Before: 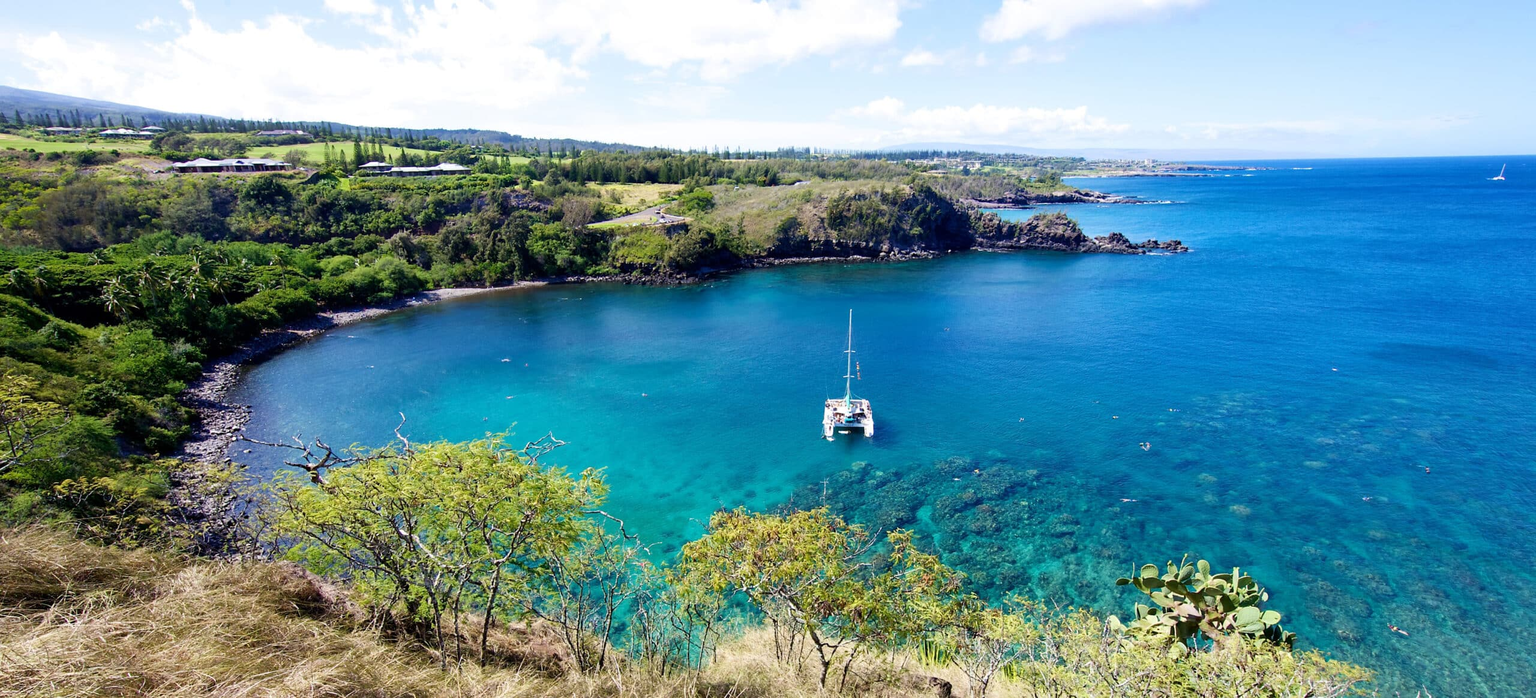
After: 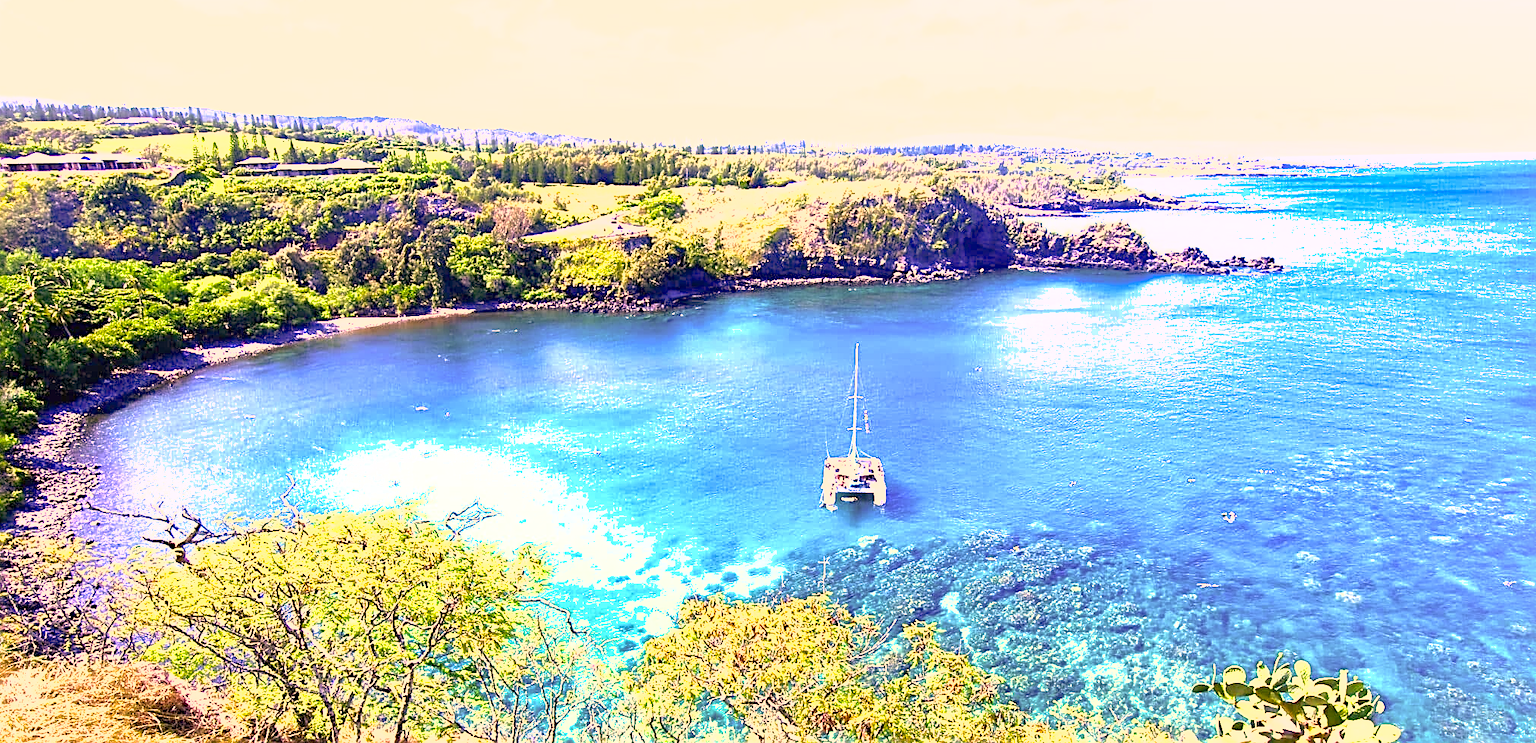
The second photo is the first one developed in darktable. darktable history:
white balance: red 1.042, blue 1.17
color correction: highlights a* 15, highlights b* 31.55
sharpen: radius 2.584, amount 0.688
crop: left 11.225%, top 5.381%, right 9.565%, bottom 10.314%
exposure: black level correction 0, exposure 1.9 EV, compensate highlight preservation false
shadows and highlights: on, module defaults
